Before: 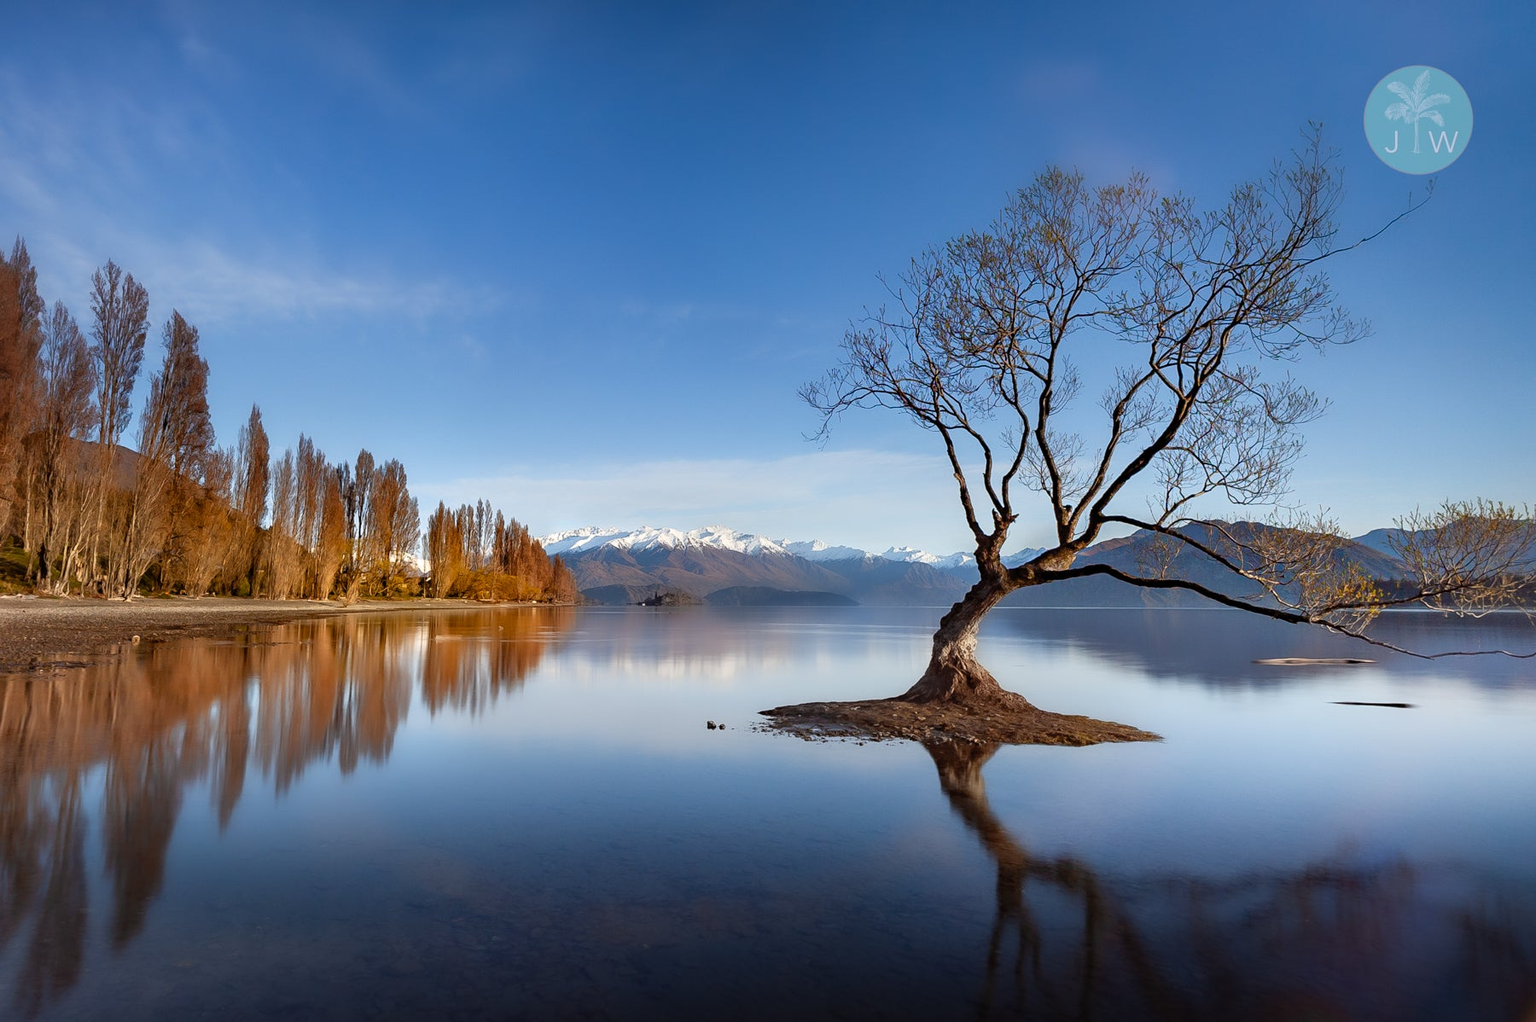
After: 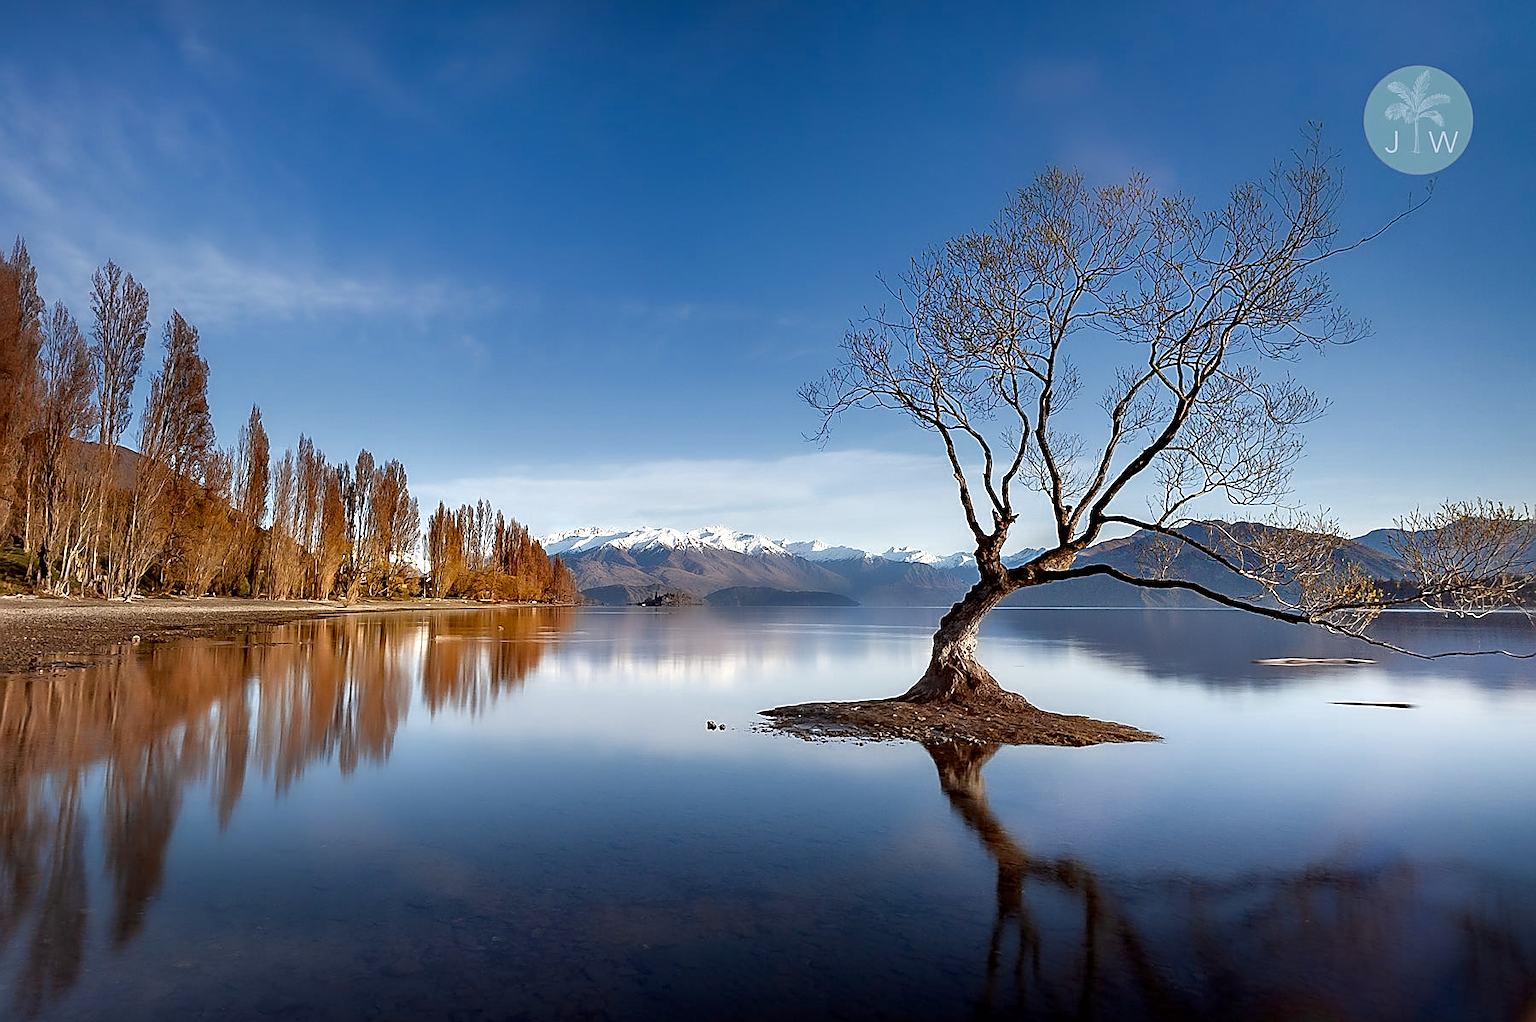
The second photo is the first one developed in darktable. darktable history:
color zones: curves: ch0 [(0, 0.5) (0.125, 0.4) (0.25, 0.5) (0.375, 0.4) (0.5, 0.4) (0.625, 0.35) (0.75, 0.35) (0.875, 0.5)]; ch1 [(0, 0.35) (0.125, 0.45) (0.25, 0.35) (0.375, 0.35) (0.5, 0.35) (0.625, 0.35) (0.75, 0.45) (0.875, 0.35)]; ch2 [(0, 0.6) (0.125, 0.5) (0.25, 0.5) (0.375, 0.6) (0.5, 0.6) (0.625, 0.5) (0.75, 0.5) (0.875, 0.5)]
sharpen: radius 1.4, amount 1.25, threshold 0.7
contrast brightness saturation: contrast 0.07
exposure: black level correction 0.005, exposure 0.417 EV, compensate highlight preservation false
